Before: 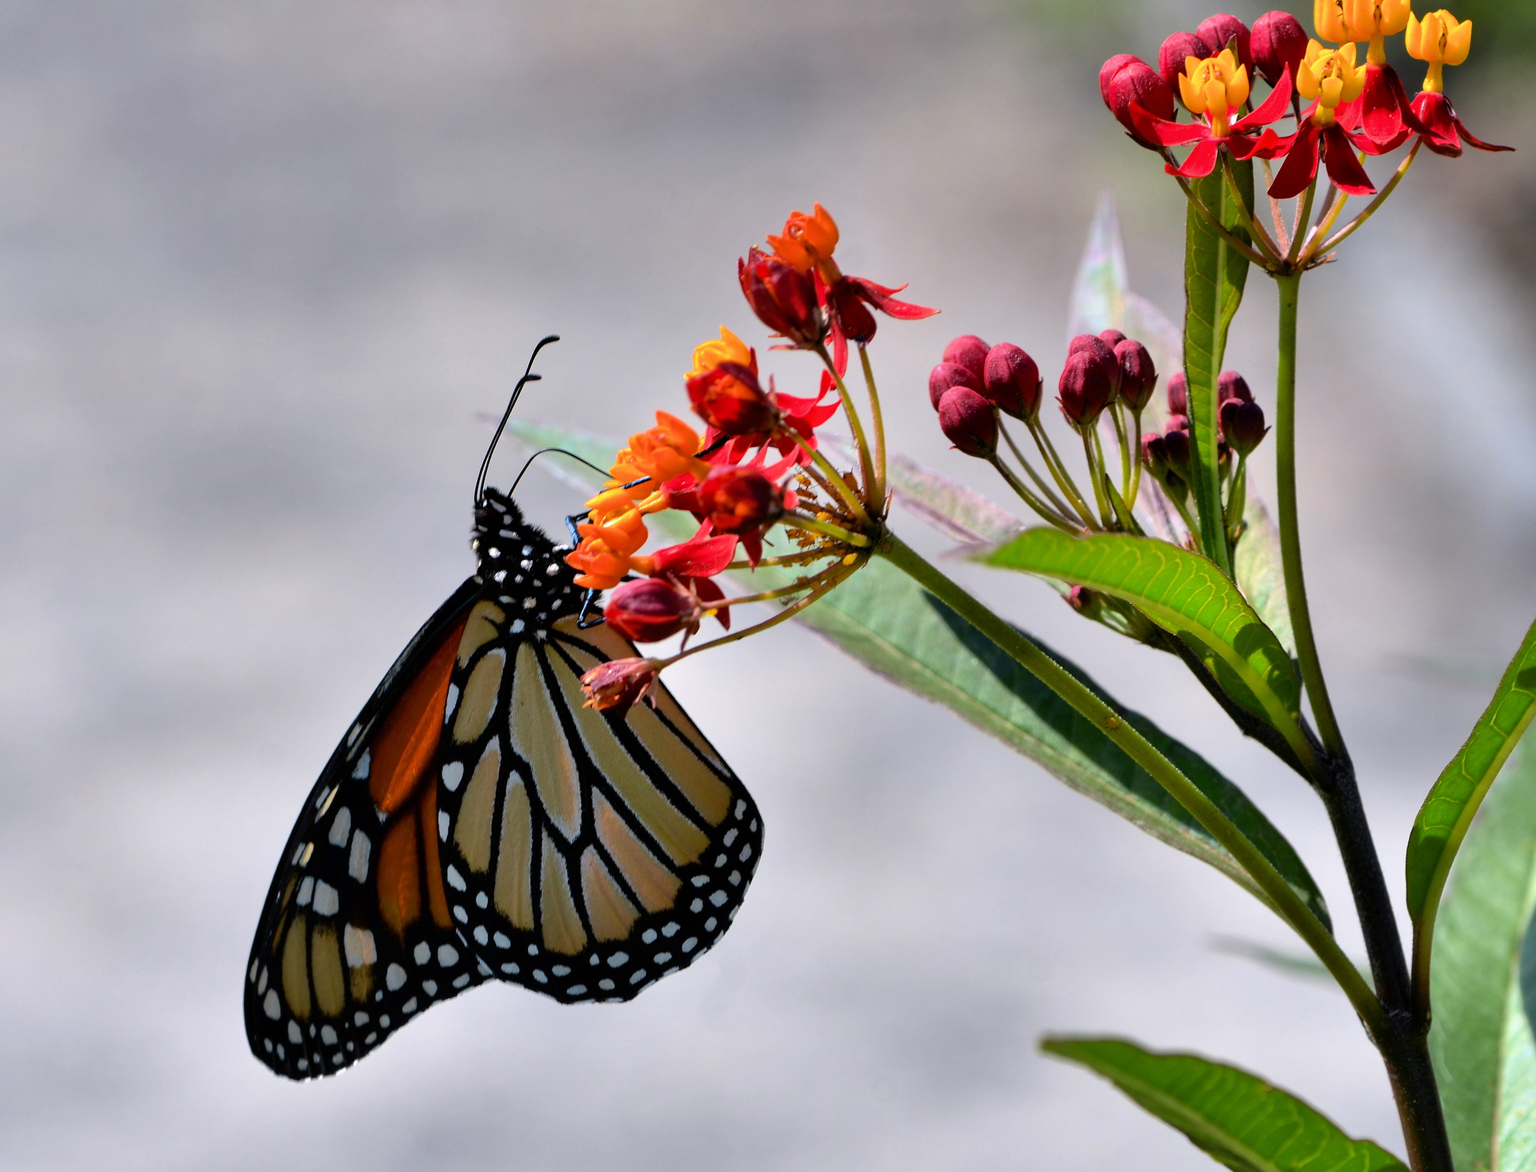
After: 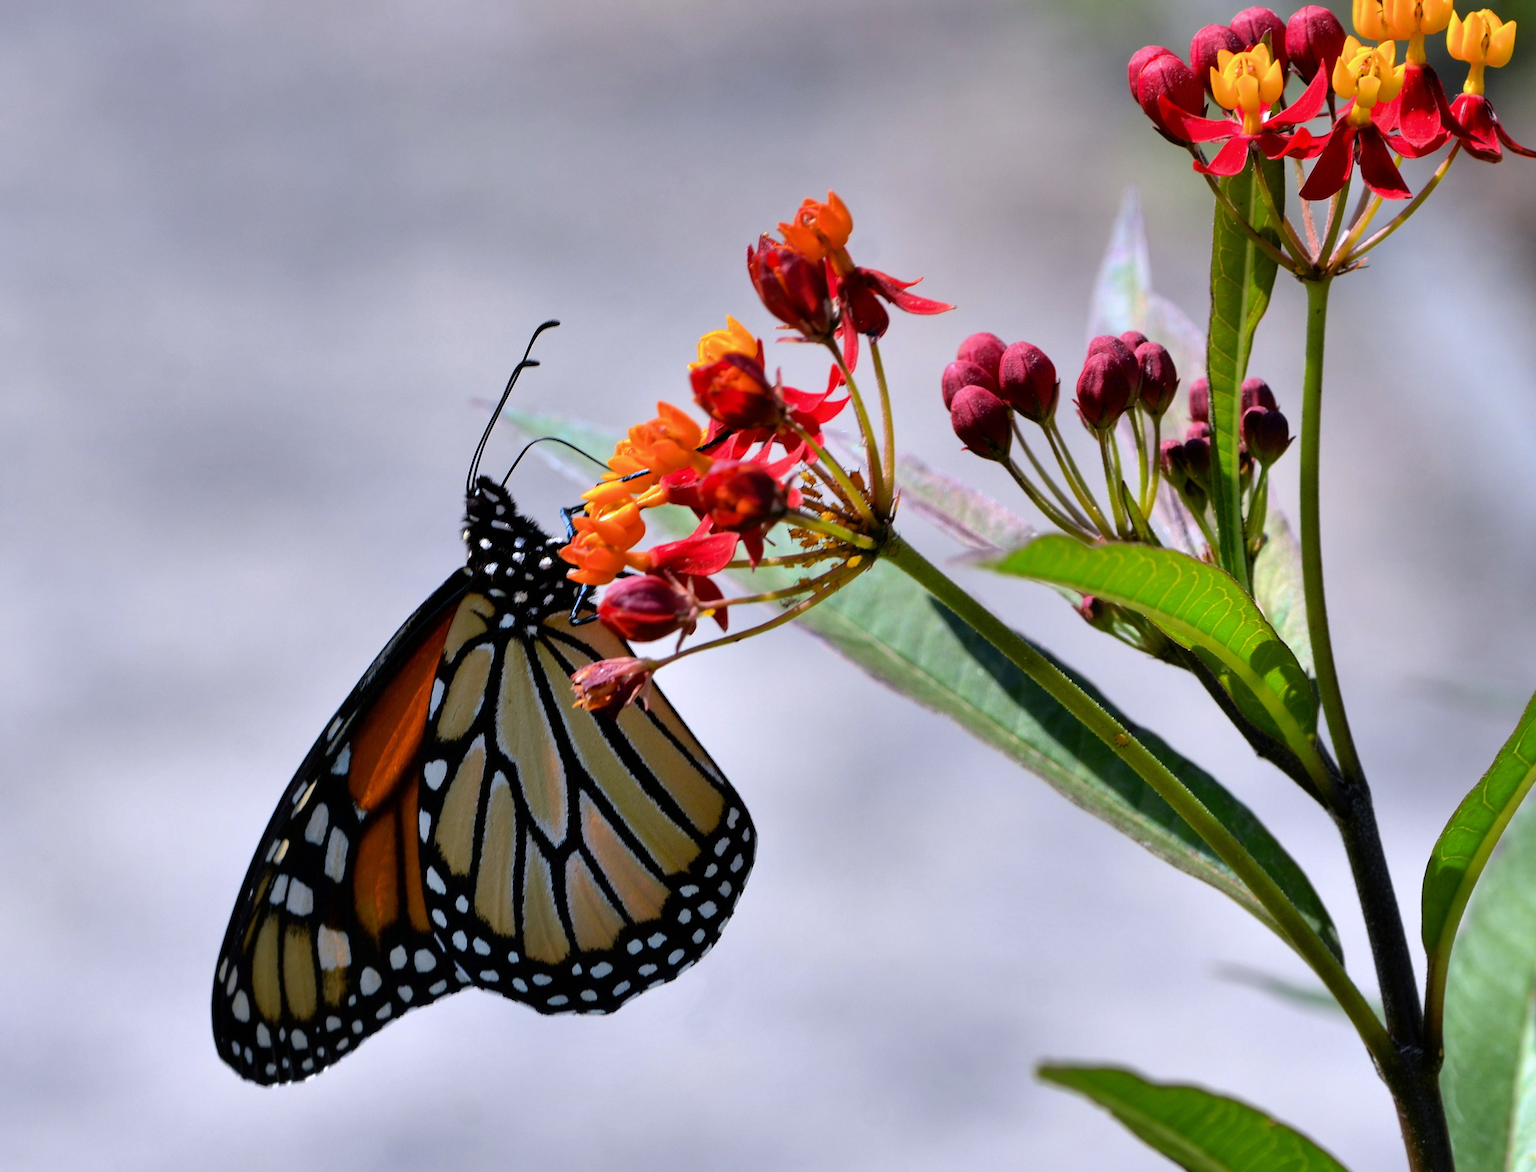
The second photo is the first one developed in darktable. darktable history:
white balance: red 0.984, blue 1.059
crop and rotate: angle -1.69°
